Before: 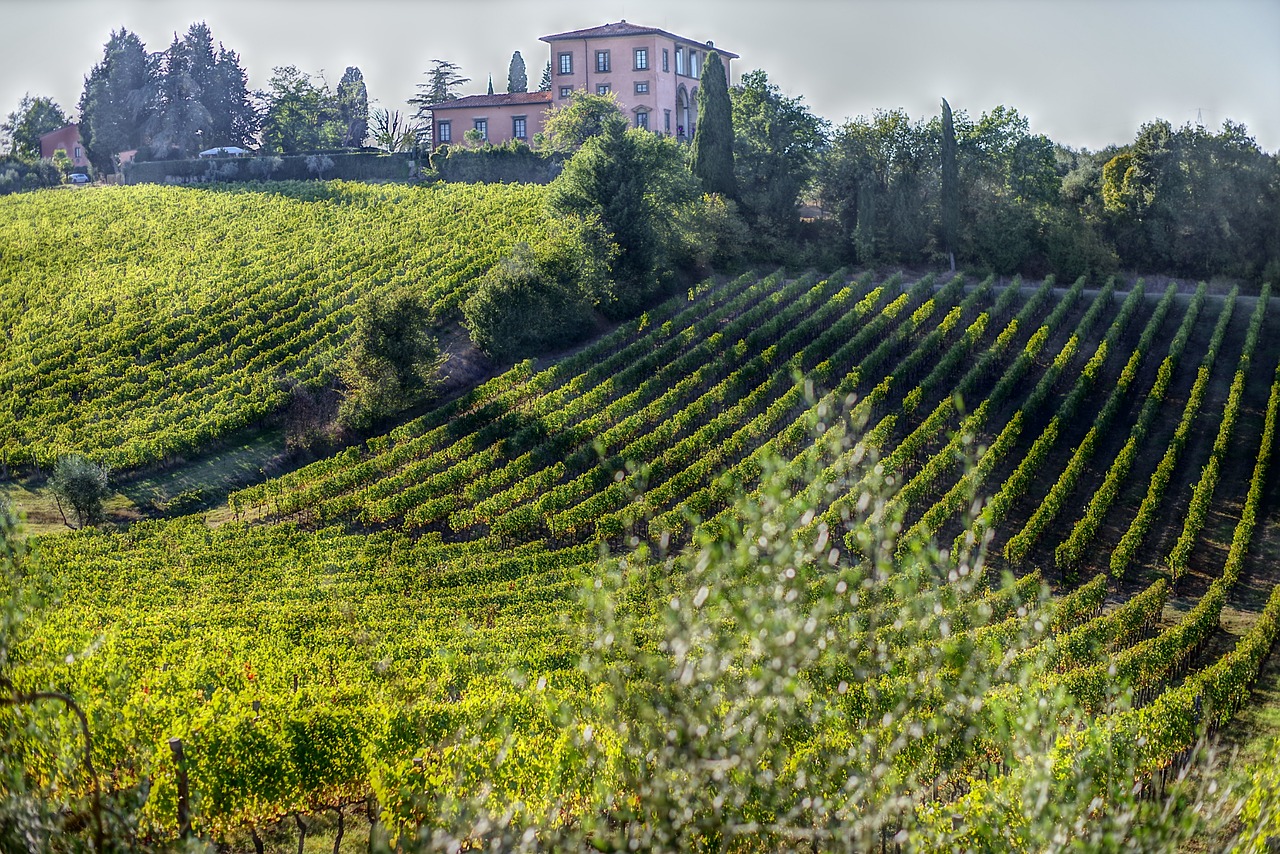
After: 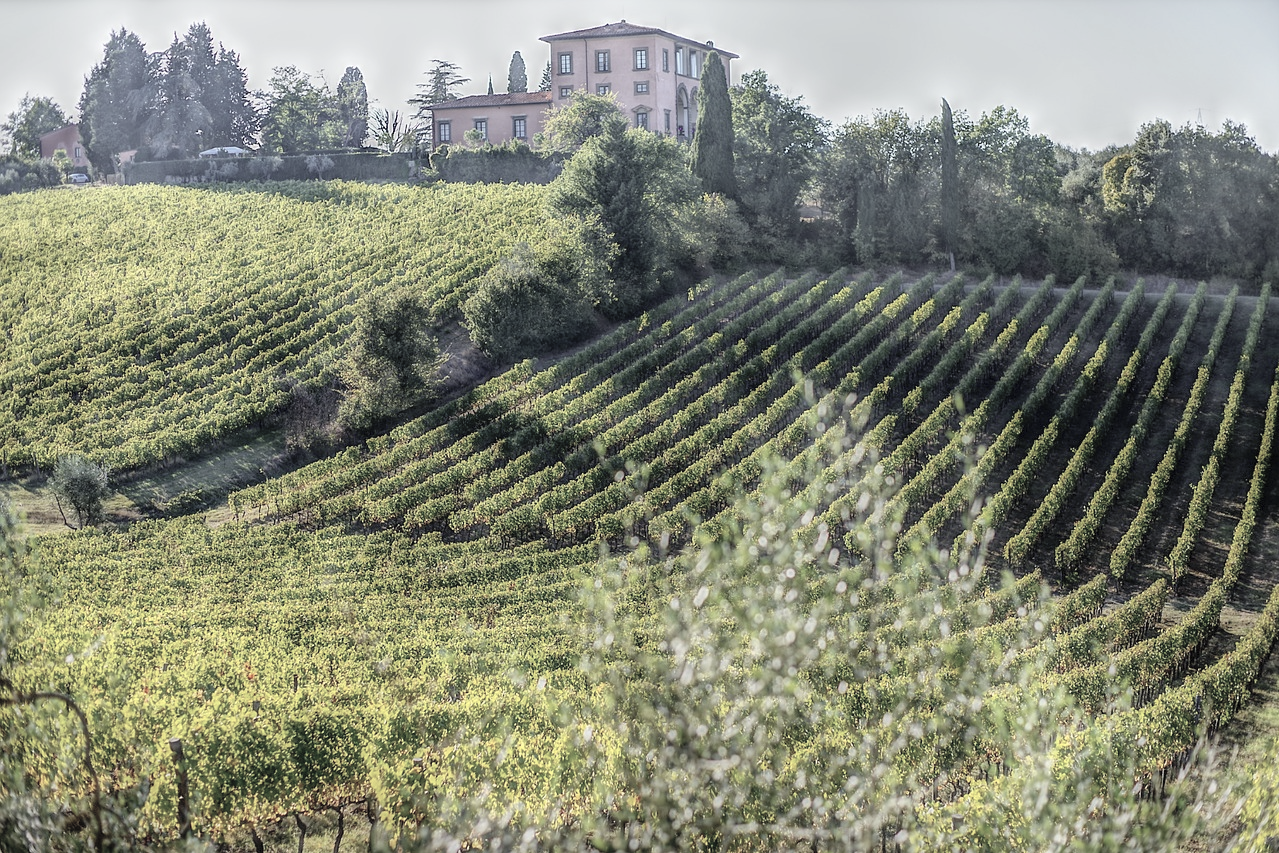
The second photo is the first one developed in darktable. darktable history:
contrast brightness saturation: brightness 0.185, saturation -0.5
